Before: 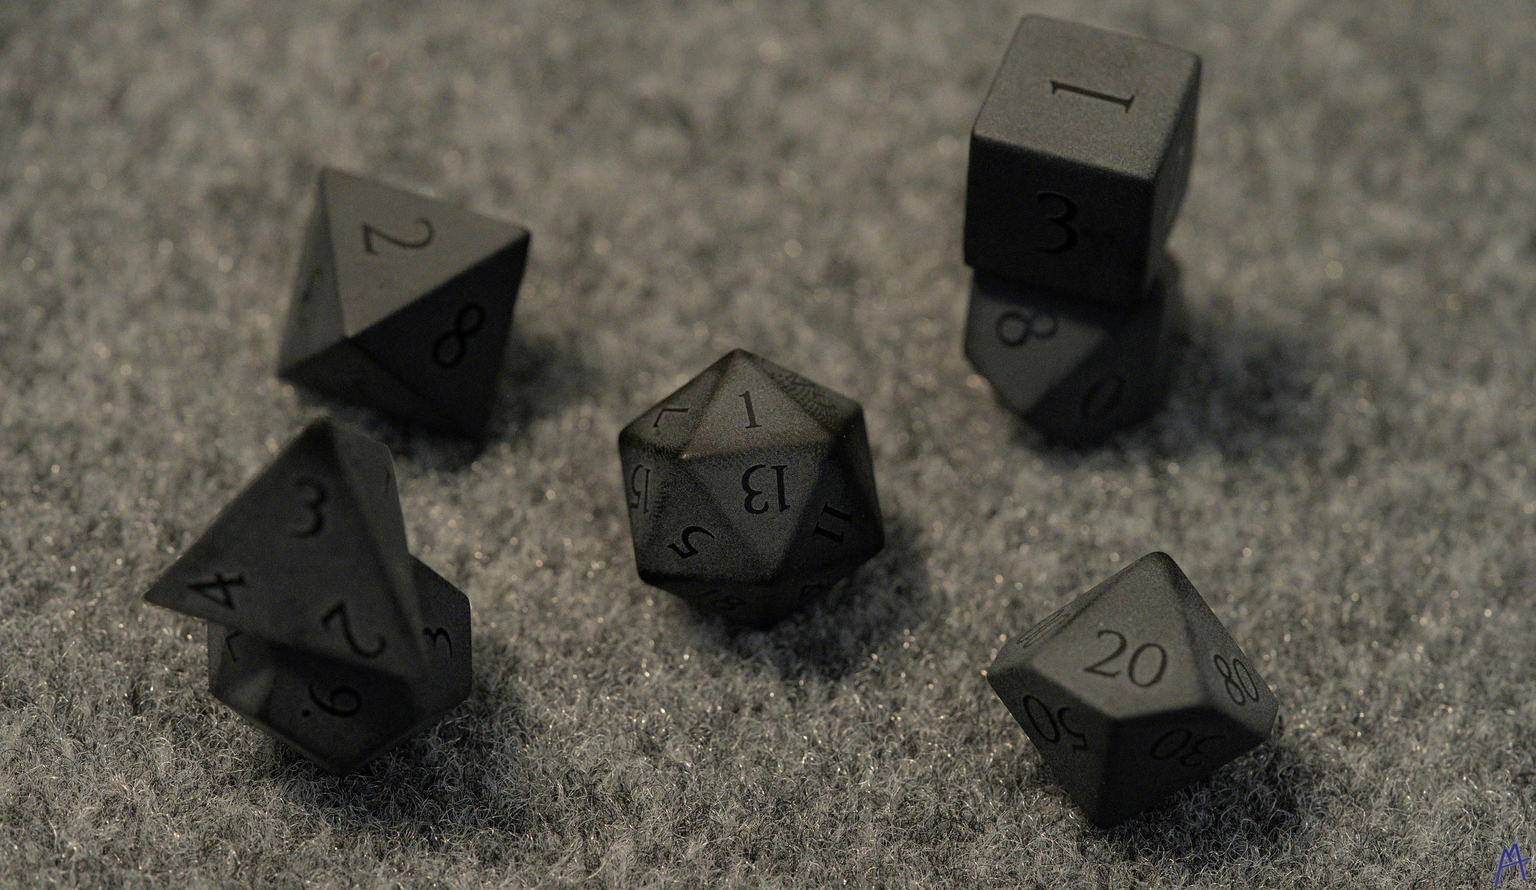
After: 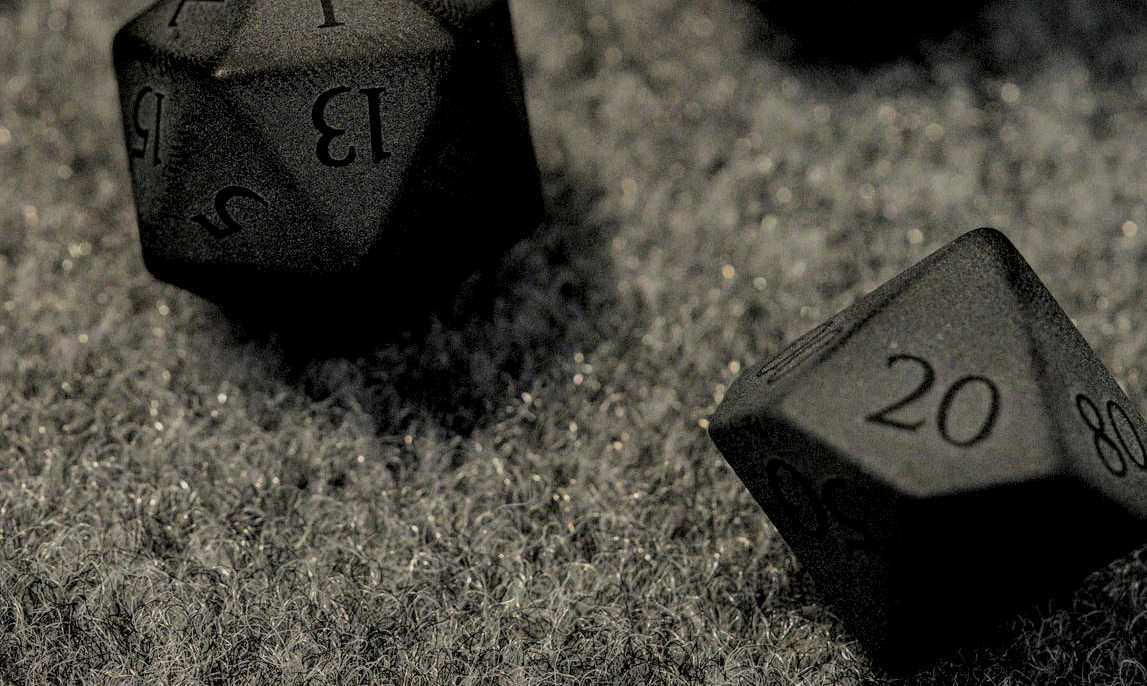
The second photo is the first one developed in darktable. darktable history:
shadows and highlights: radius 124.93, shadows 21.25, highlights -22.84, highlights color adjustment 32.32%, low approximation 0.01
filmic rgb: black relative exposure -7.65 EV, white relative exposure 4.56 EV, hardness 3.61, contrast 1.058, color science v4 (2020)
crop: left 35.742%, top 46.185%, right 18.065%, bottom 6.154%
local contrast: highlights 3%, shadows 1%, detail 133%
